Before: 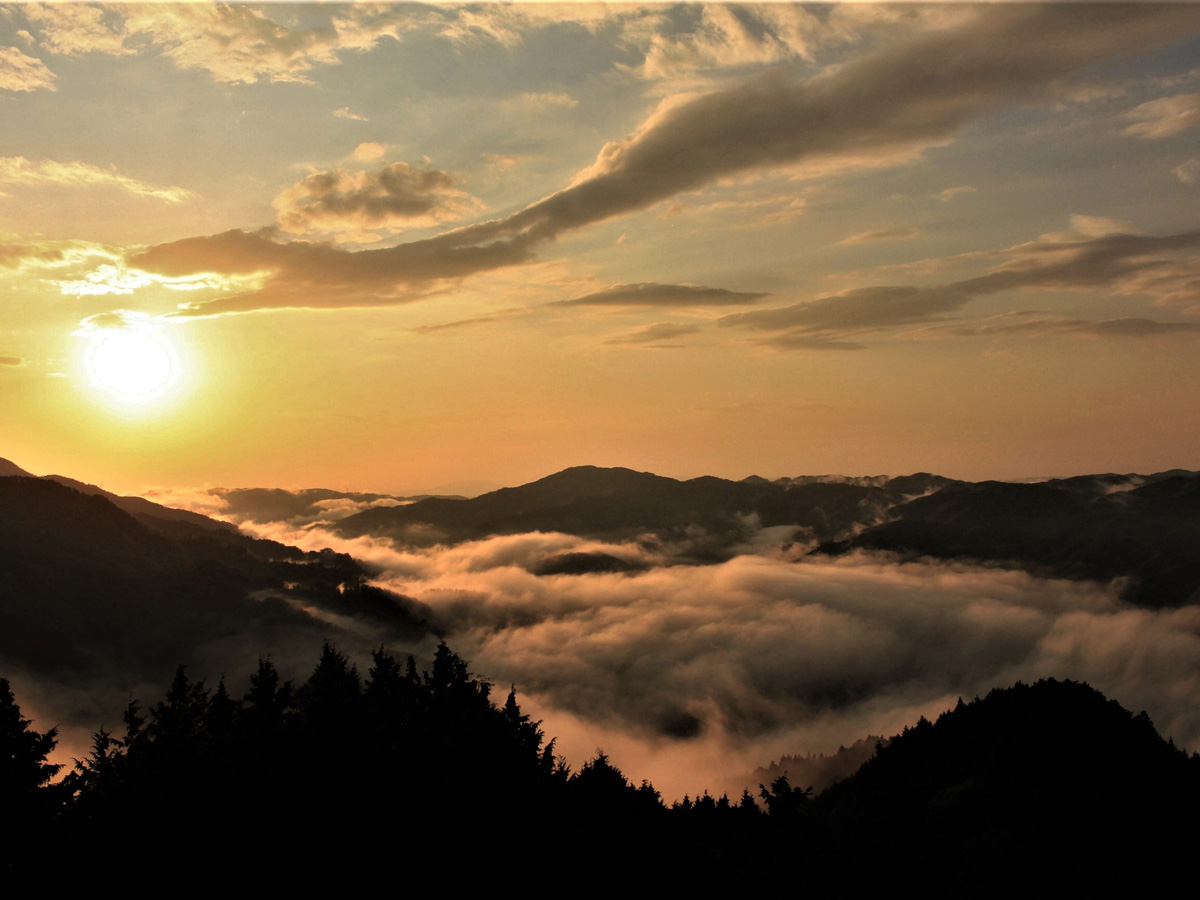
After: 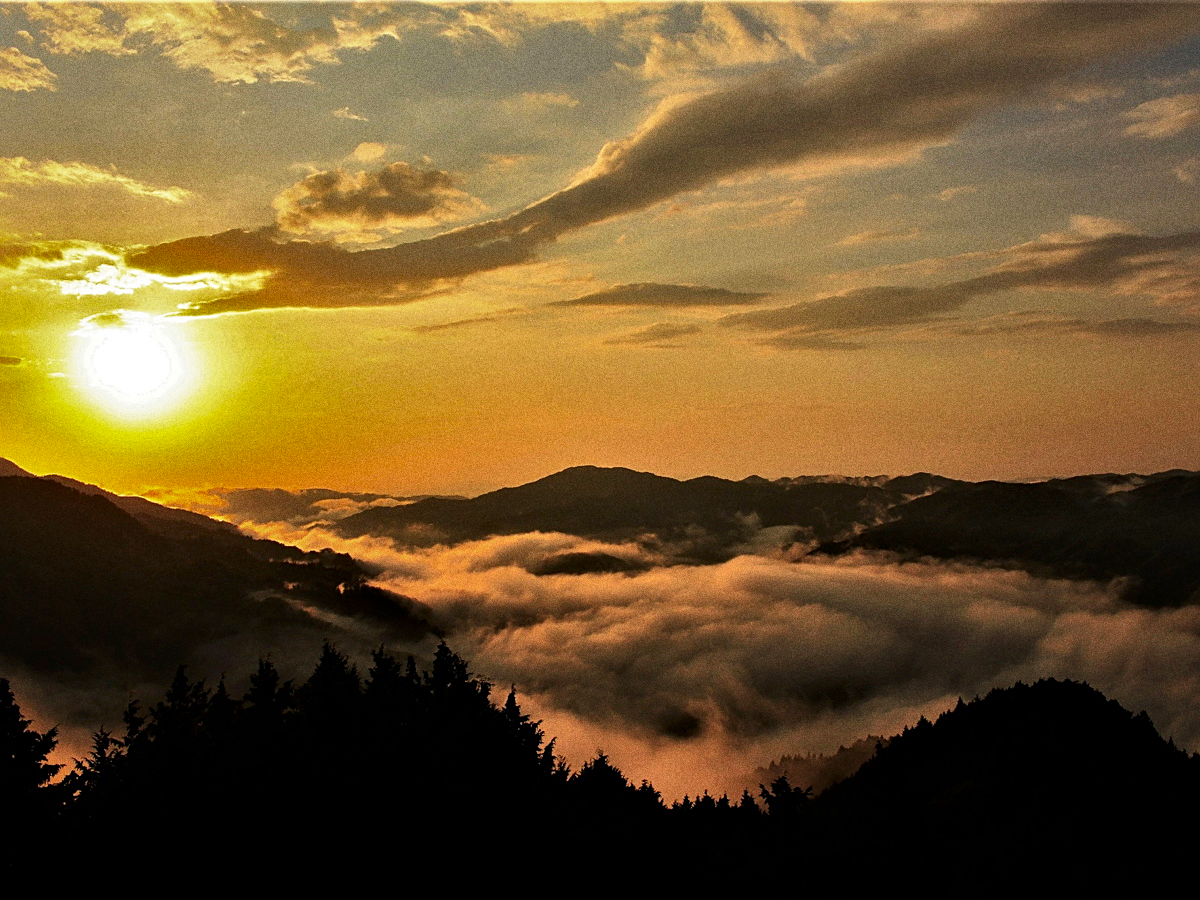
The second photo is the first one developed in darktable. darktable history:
contrast brightness saturation: contrast 0.07, brightness -0.14, saturation 0.11
base curve: curves: ch0 [(0, 0) (0.688, 0.865) (1, 1)], preserve colors none
grain: coarseness 9.61 ISO, strength 35.62%
sharpen: on, module defaults
shadows and highlights: shadows 25, highlights -70
